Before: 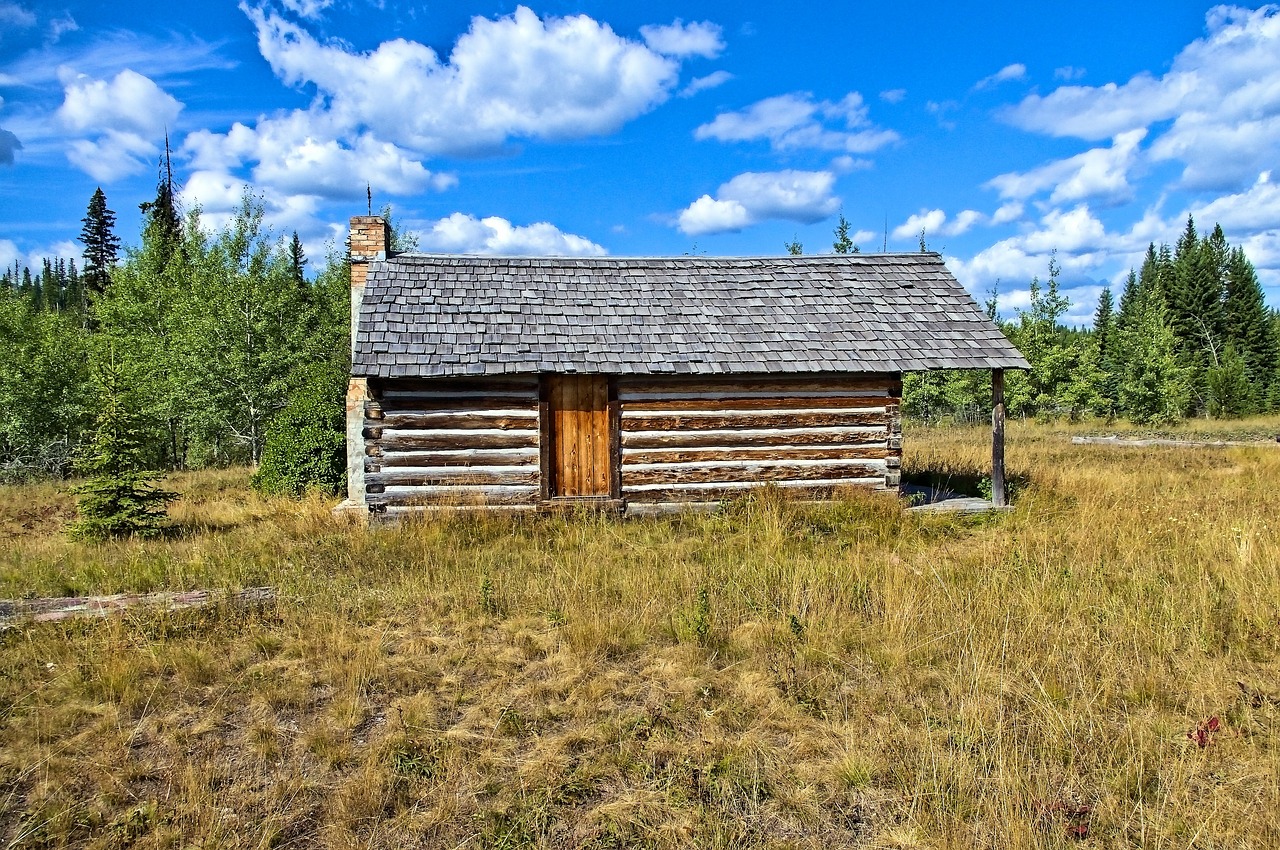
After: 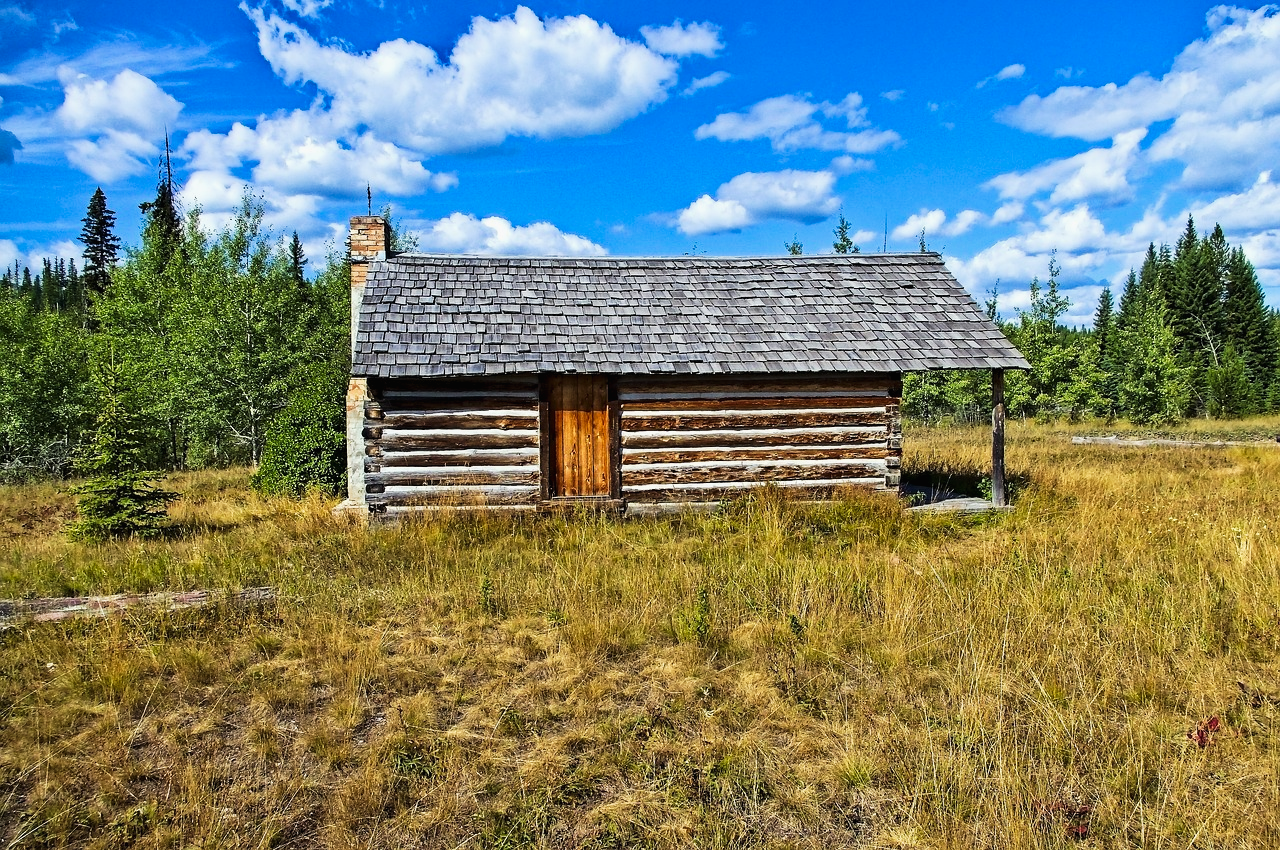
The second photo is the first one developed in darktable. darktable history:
tone curve: curves: ch0 [(0.016, 0.011) (0.204, 0.146) (0.515, 0.476) (0.78, 0.795) (1, 0.981)], preserve colors none
